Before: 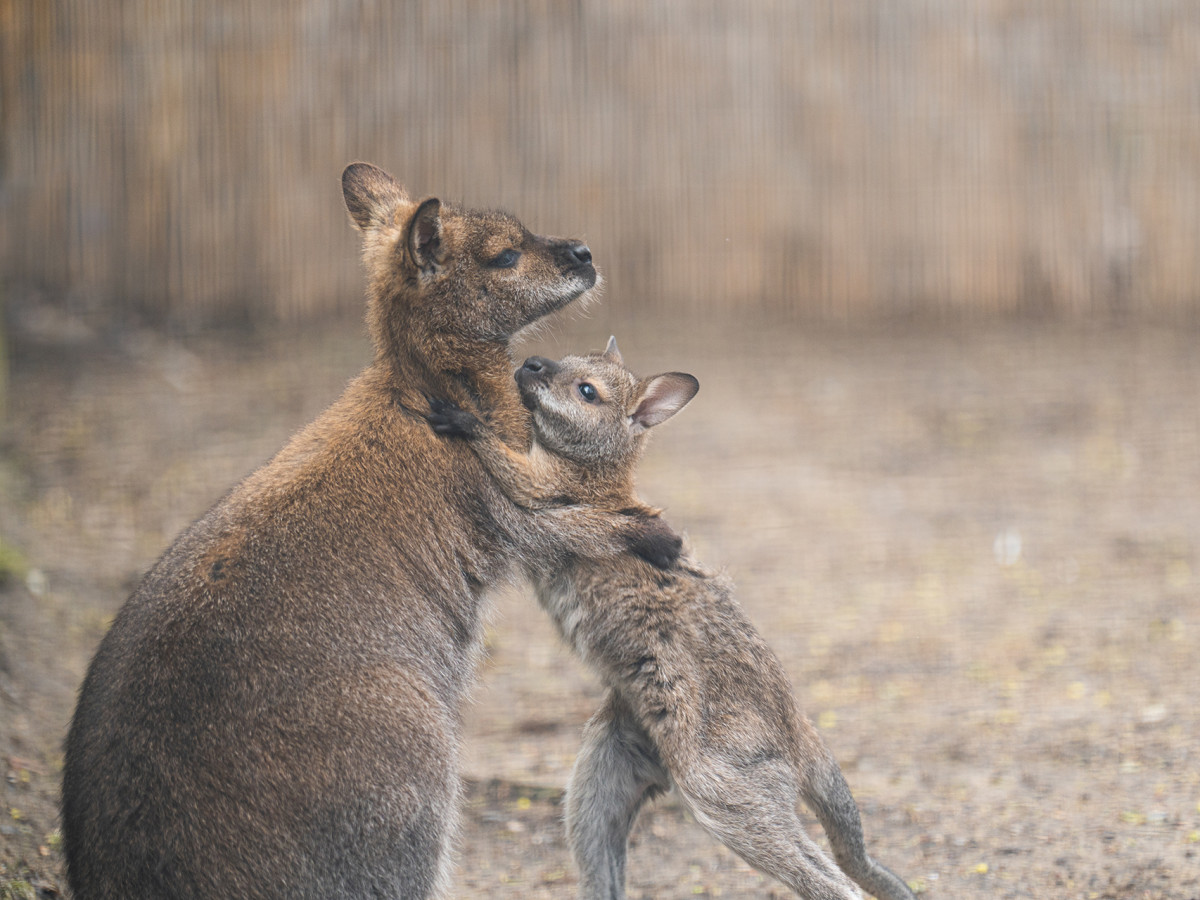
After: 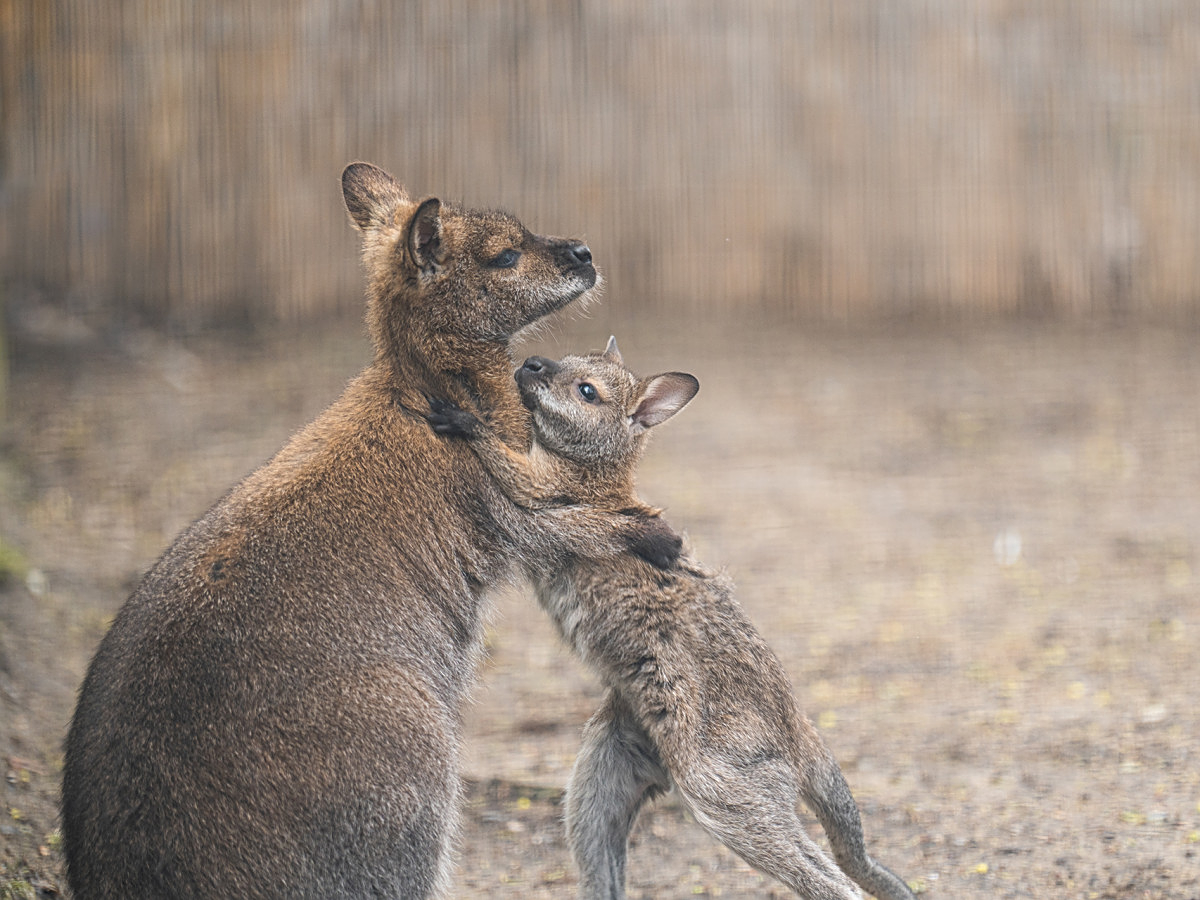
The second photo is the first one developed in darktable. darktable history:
sharpen: on, module defaults
local contrast: detail 110%
tone equalizer: on, module defaults
